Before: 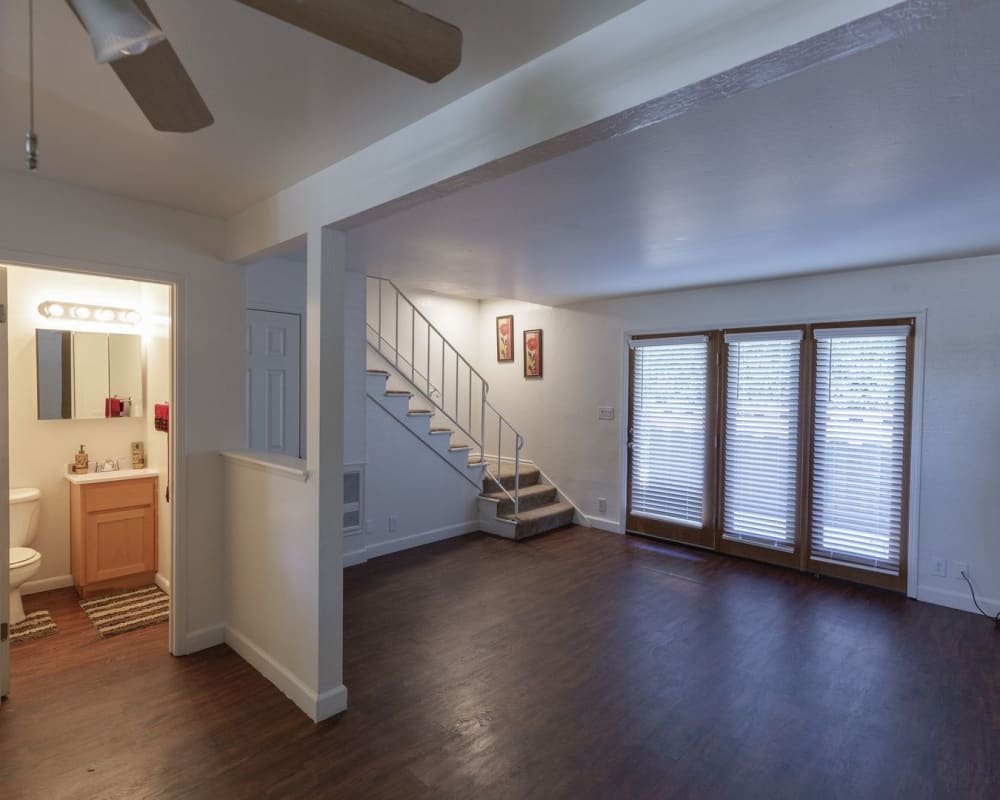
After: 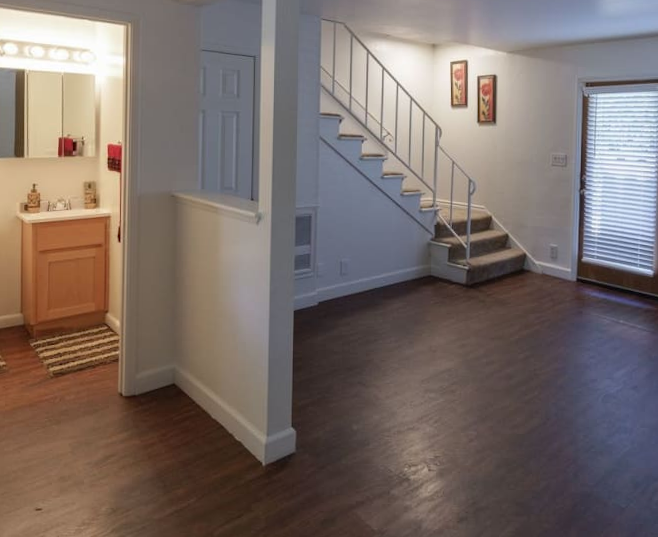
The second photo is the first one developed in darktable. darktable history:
crop and rotate: angle -0.844°, left 3.917%, top 31.601%, right 29.007%
